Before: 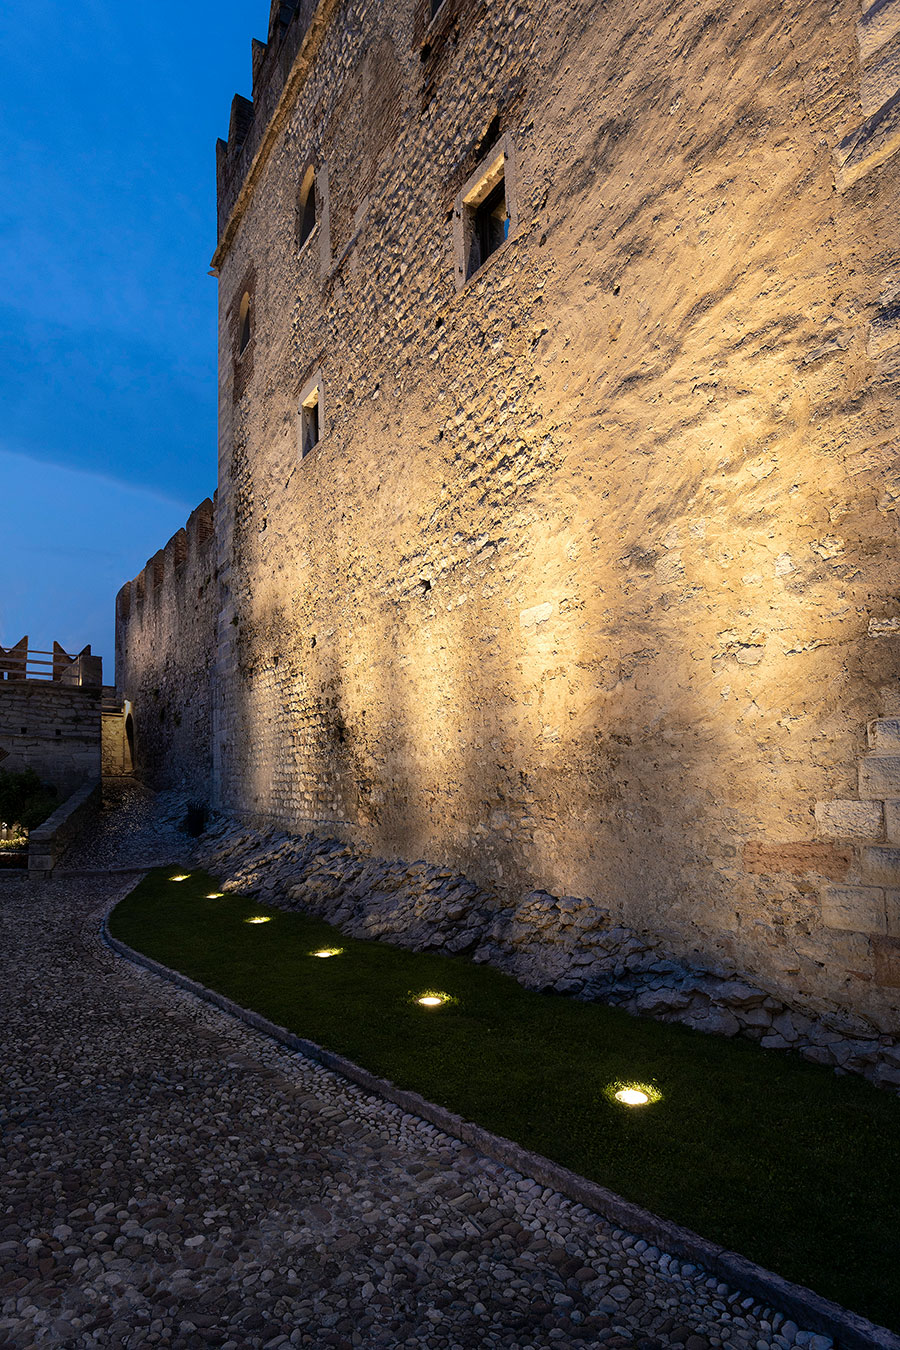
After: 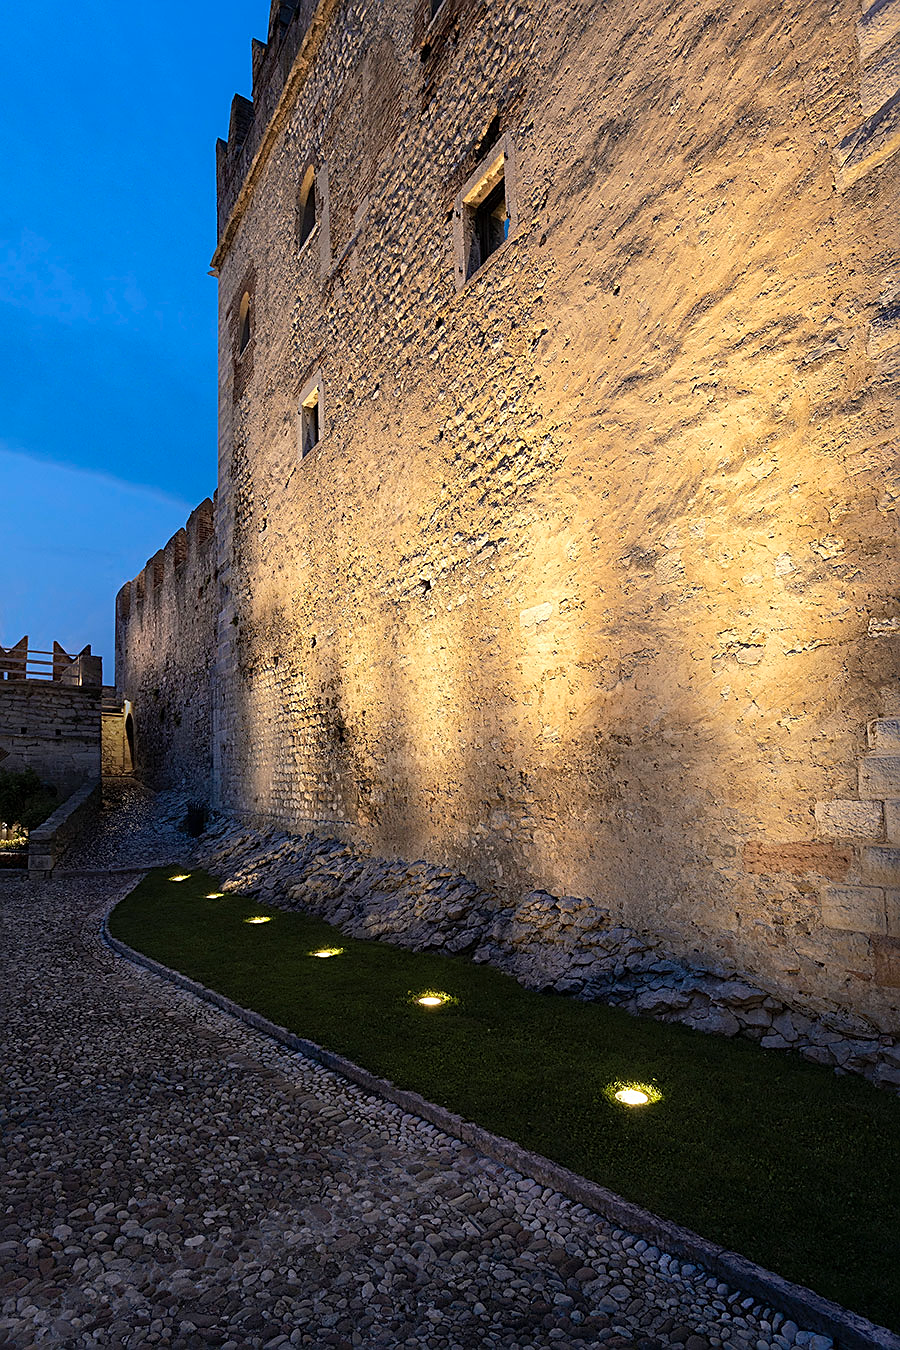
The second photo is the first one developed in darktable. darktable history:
sharpen: on, module defaults
contrast brightness saturation: contrast 0.027, brightness 0.064, saturation 0.122
